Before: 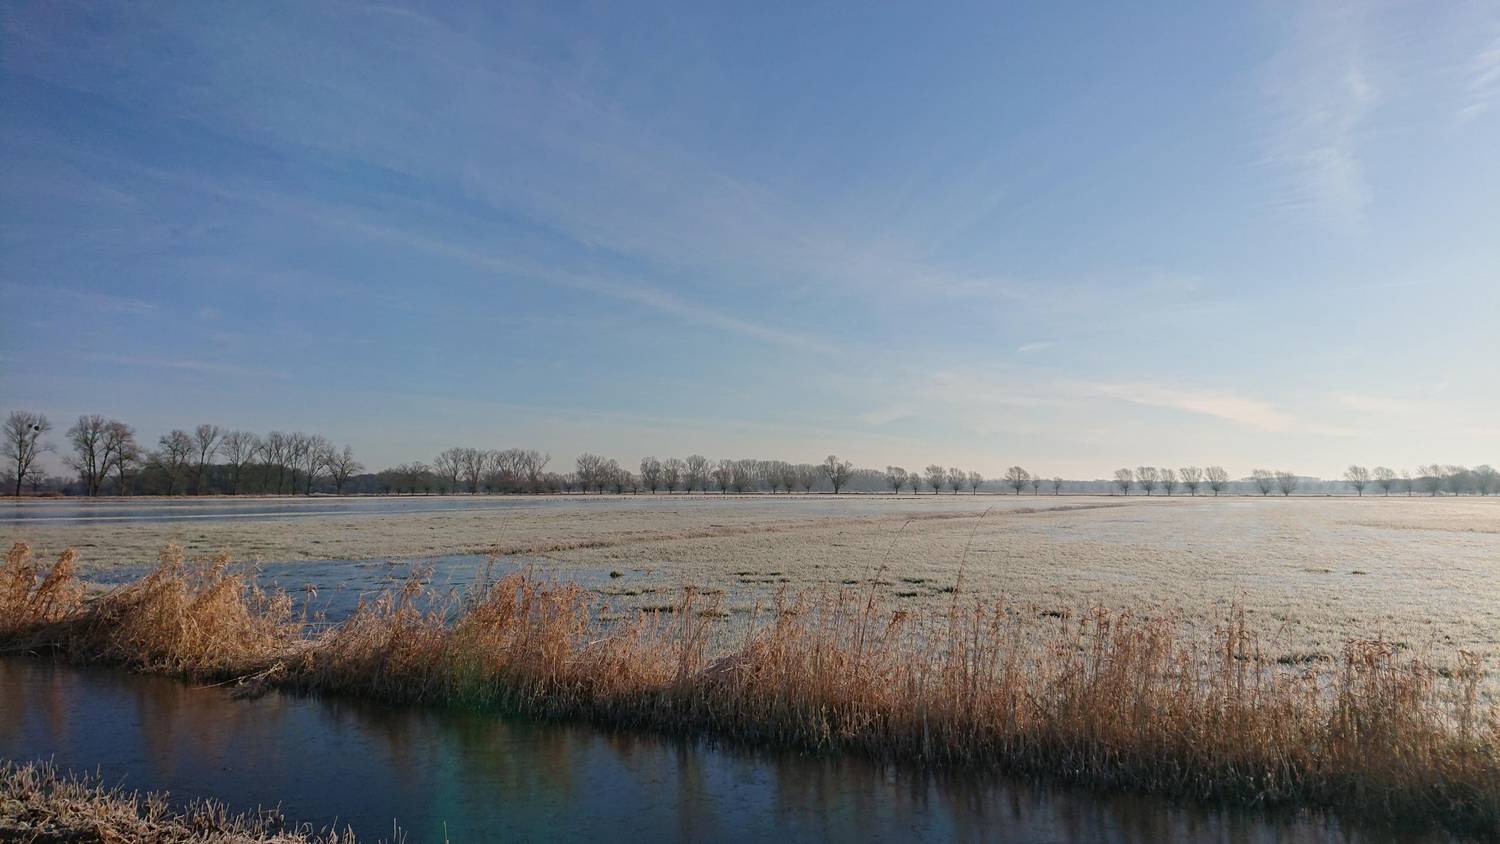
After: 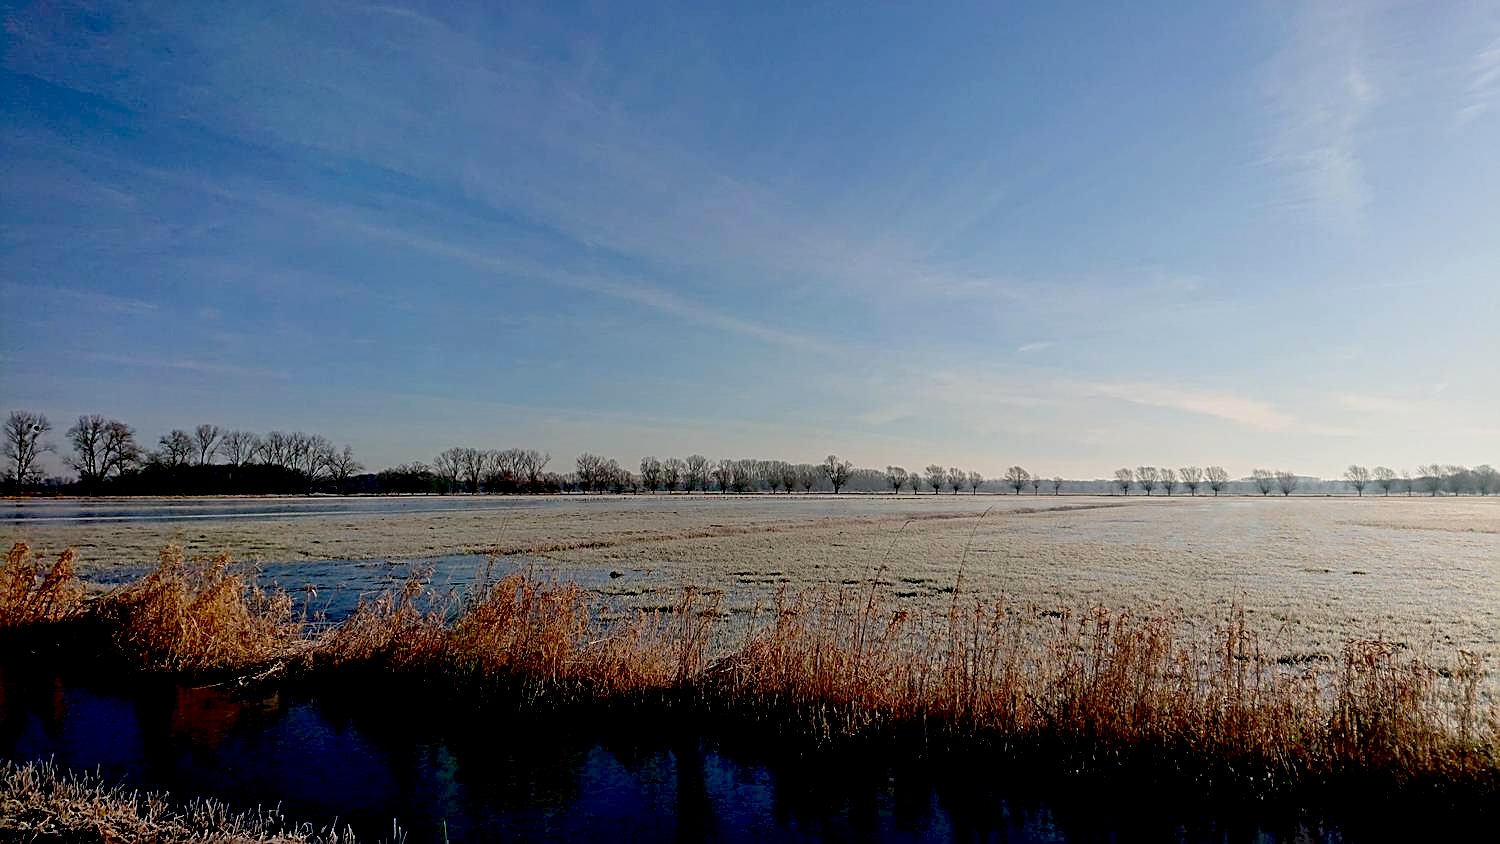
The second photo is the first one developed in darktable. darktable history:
exposure: black level correction 0.055, exposure -0.033 EV, compensate exposure bias true, compensate highlight preservation false
sharpen: amount 0.5
